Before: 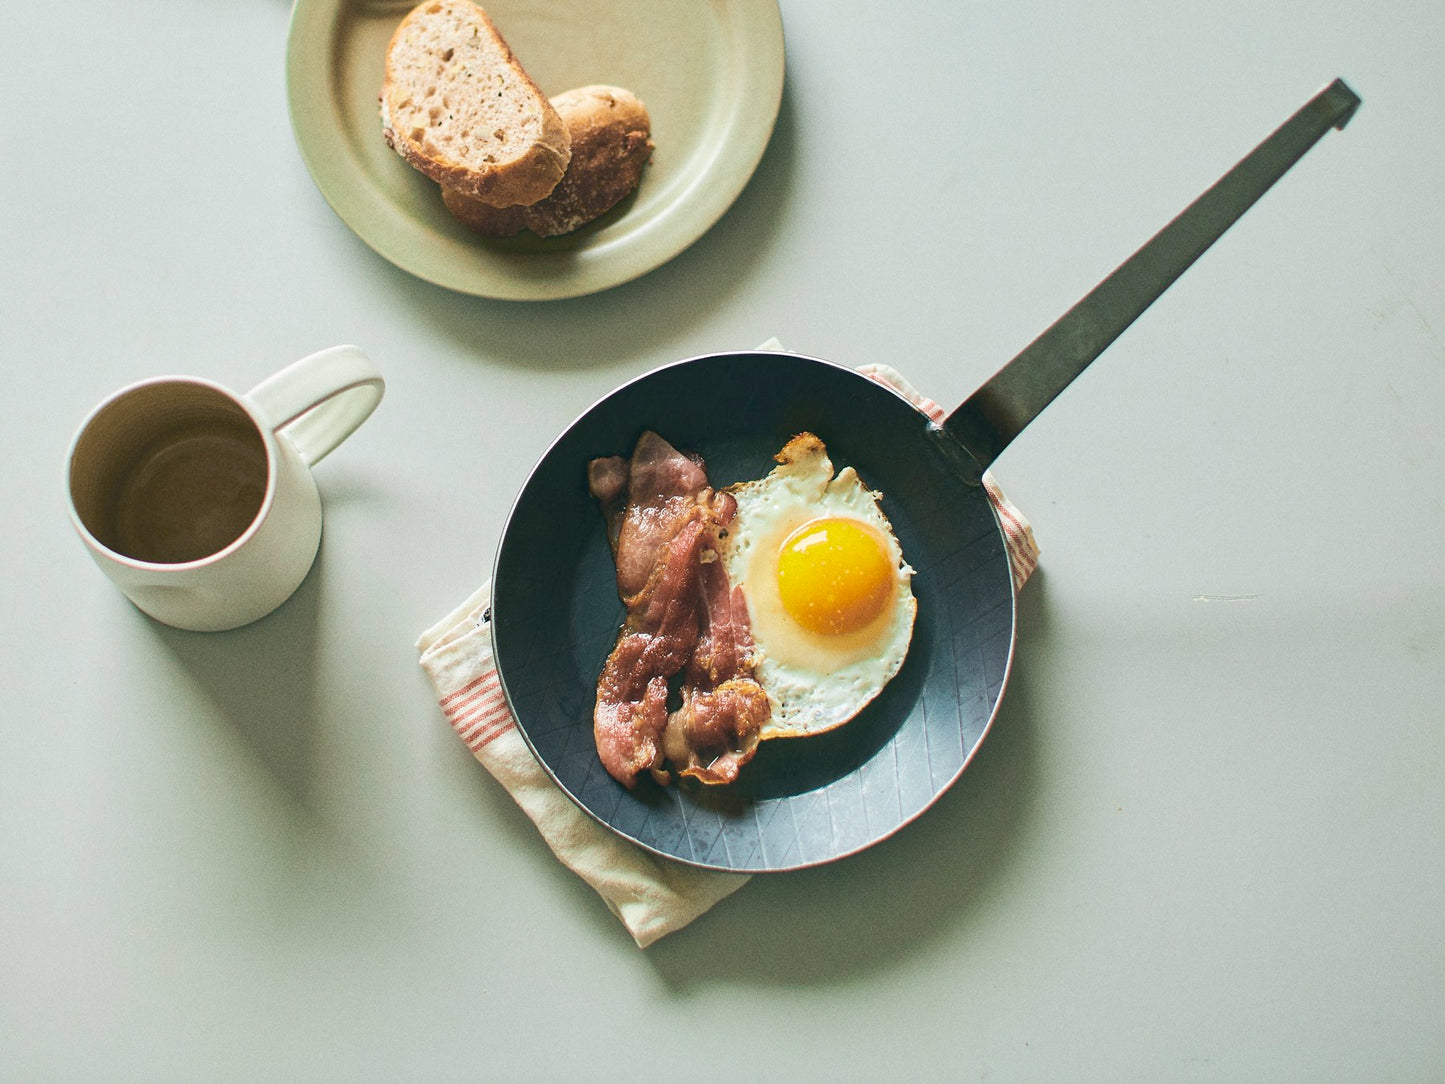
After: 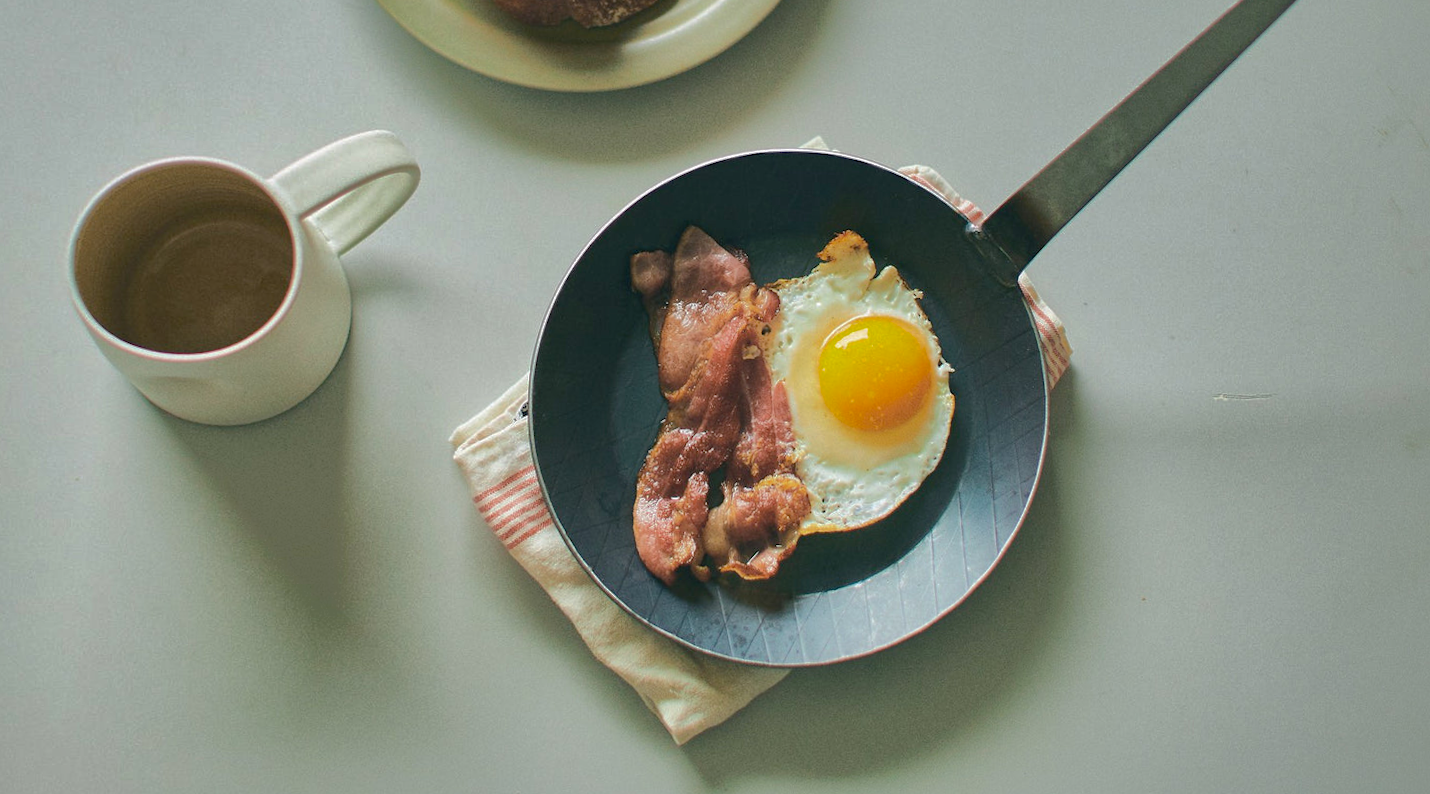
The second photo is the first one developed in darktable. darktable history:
rotate and perspective: rotation 0.679°, lens shift (horizontal) 0.136, crop left 0.009, crop right 0.991, crop top 0.078, crop bottom 0.95
shadows and highlights: shadows 25, highlights -70
crop and rotate: top 15.774%, bottom 5.506%
